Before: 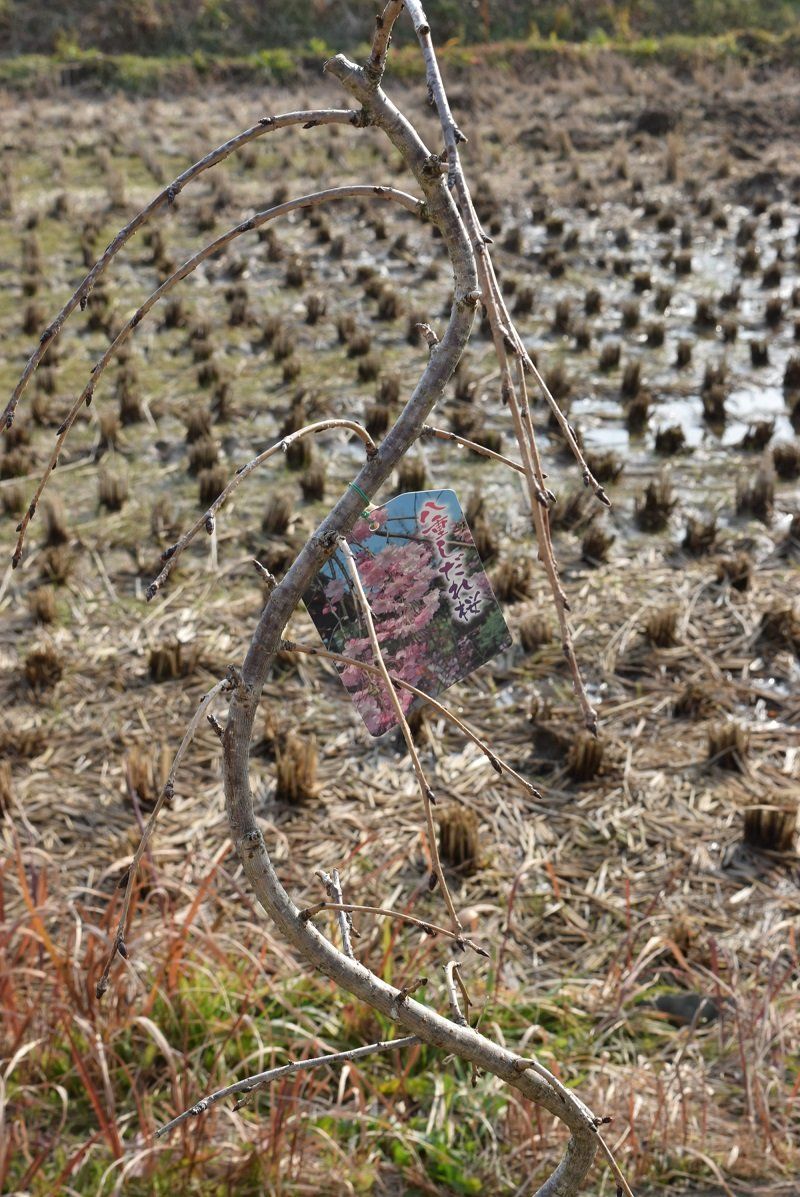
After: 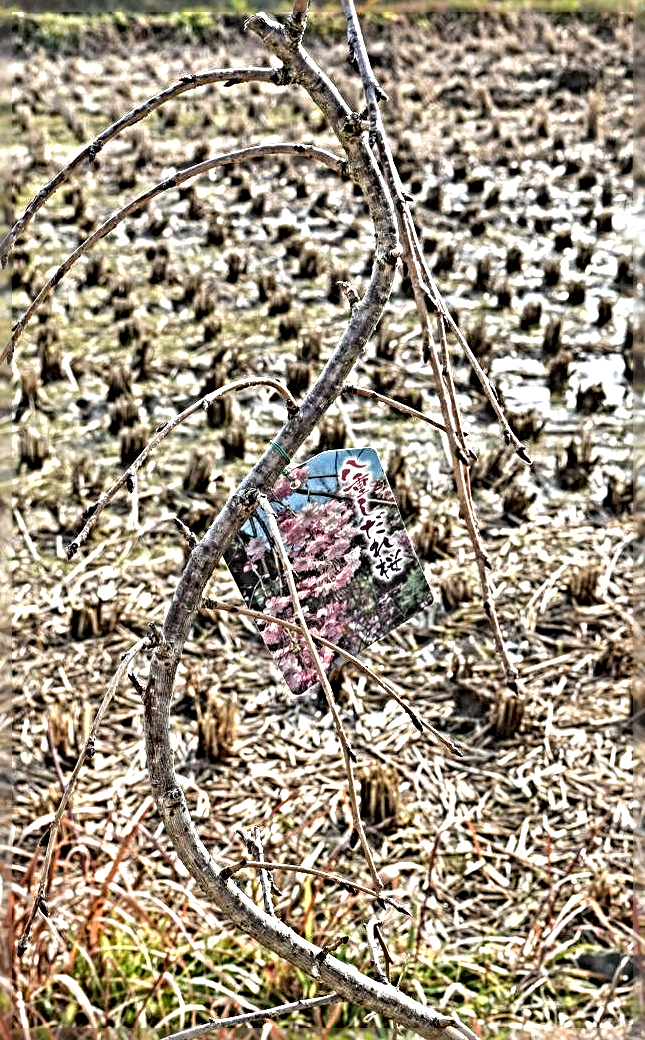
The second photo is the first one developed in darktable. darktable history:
local contrast: on, module defaults
crop: left 9.943%, top 3.572%, right 9.311%, bottom 9.504%
sharpen: radius 6.271, amount 1.81, threshold 0.211
exposure: exposure 0.743 EV, compensate highlight preservation false
